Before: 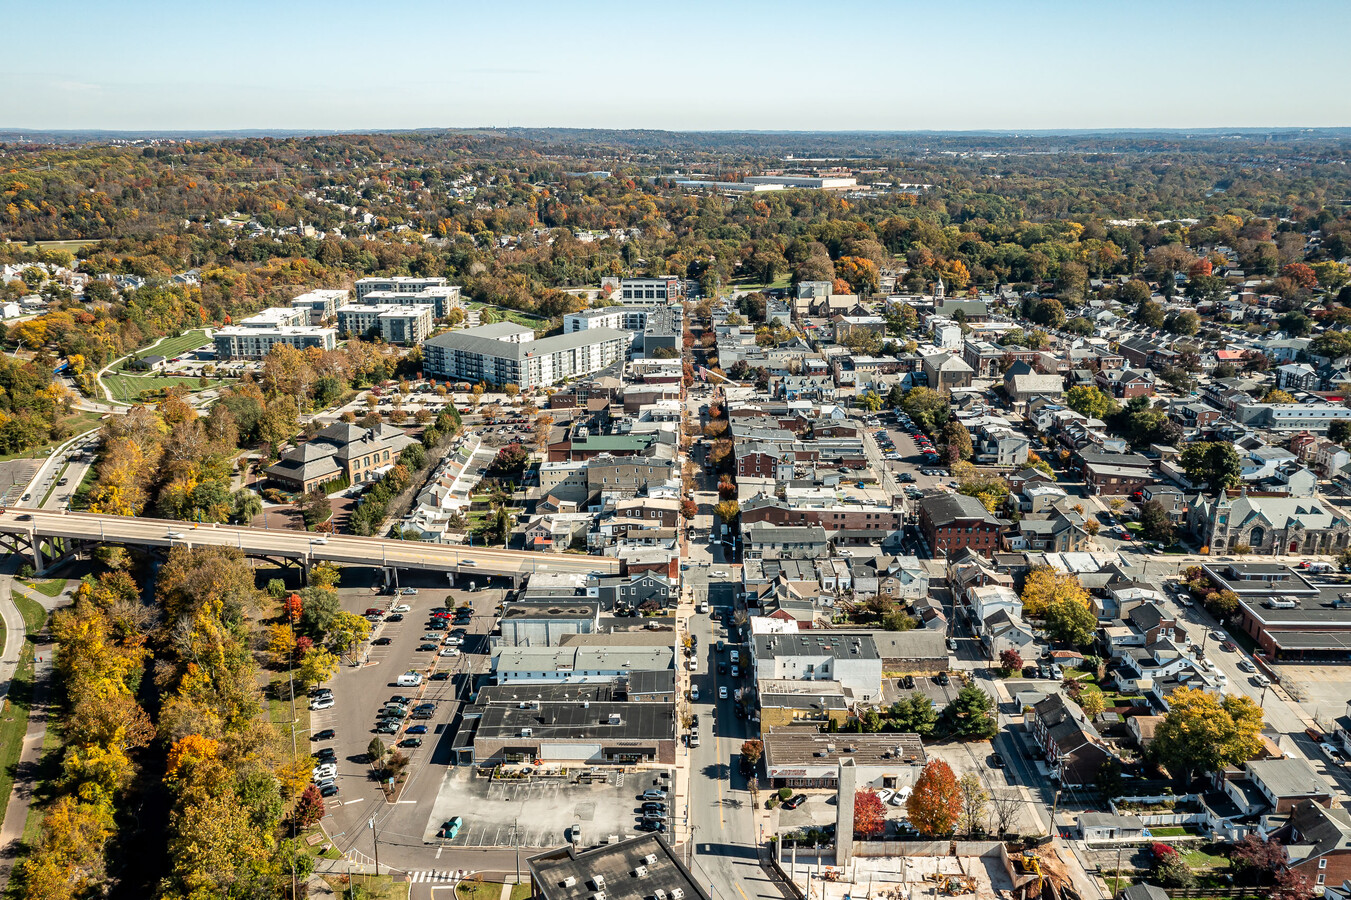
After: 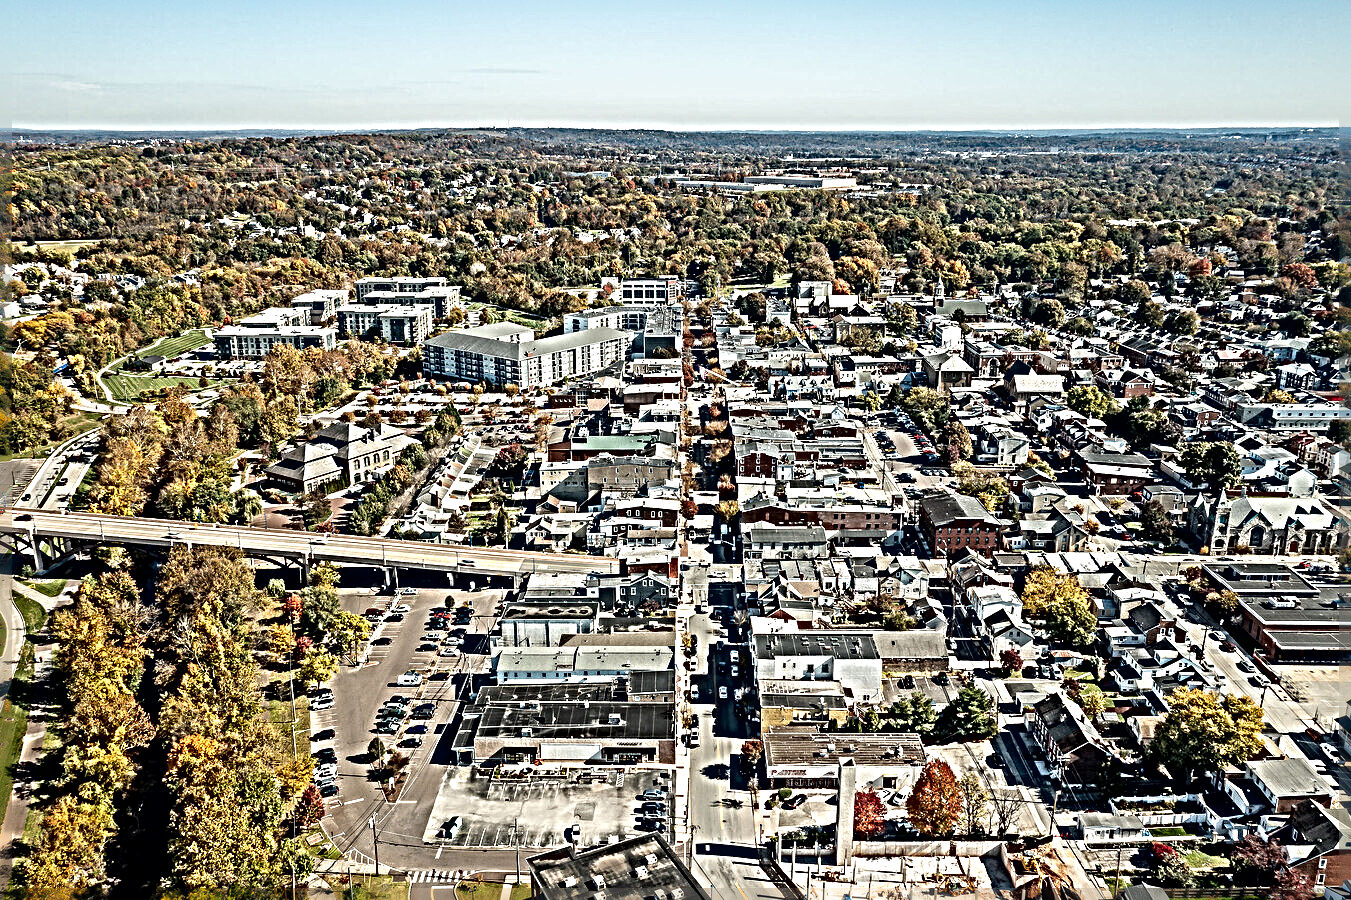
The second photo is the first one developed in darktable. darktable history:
local contrast: mode bilateral grid, contrast 19, coarseness 50, detail 119%, midtone range 0.2
sharpen: radius 6.285, amount 1.807, threshold 0.094
